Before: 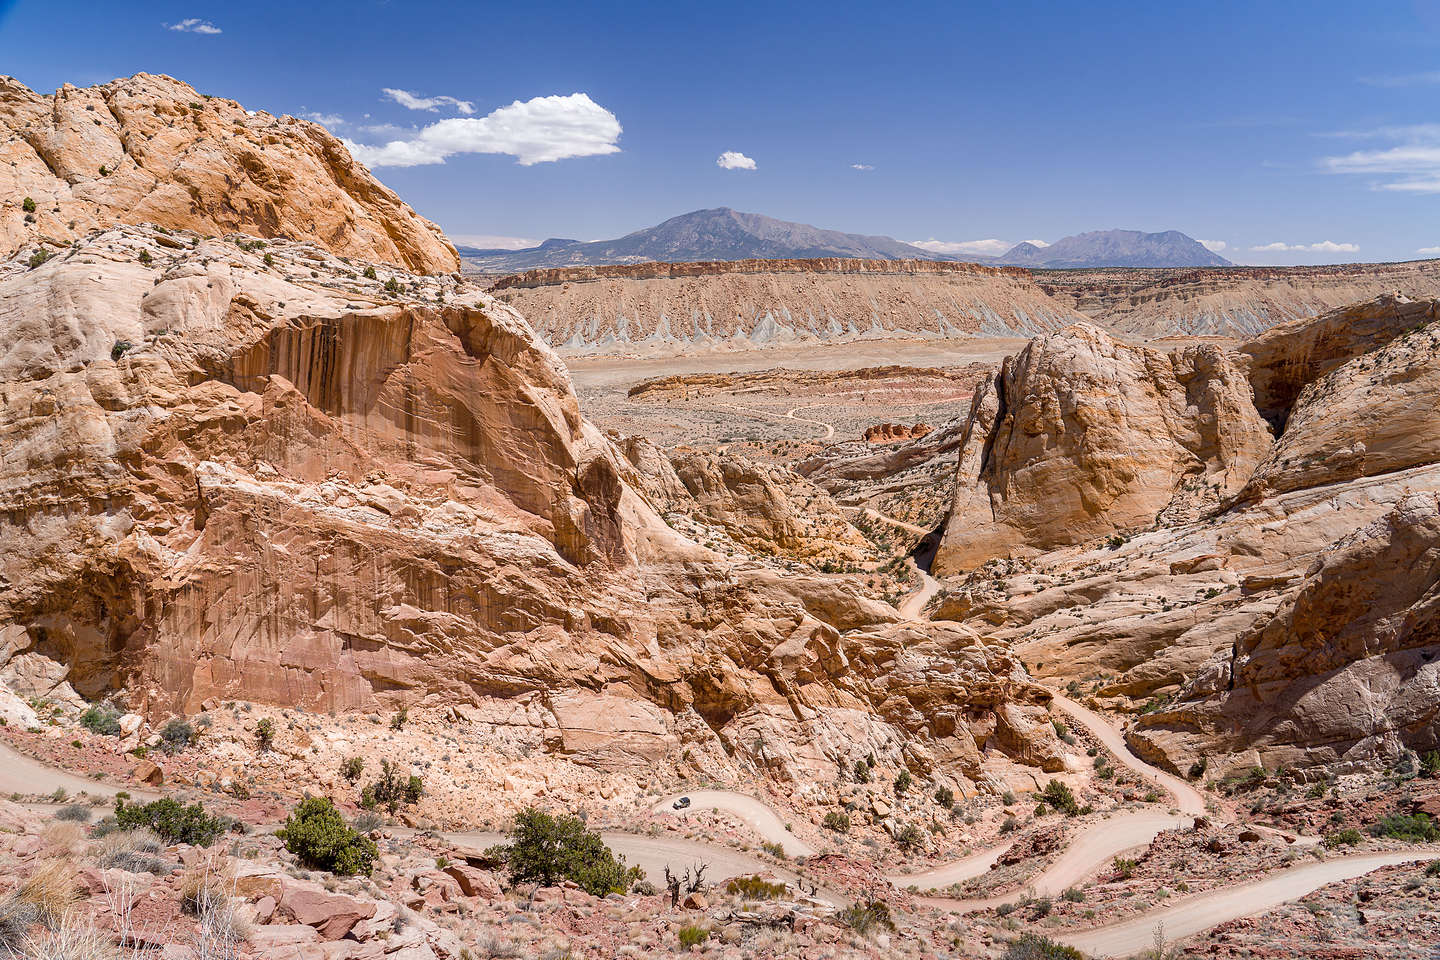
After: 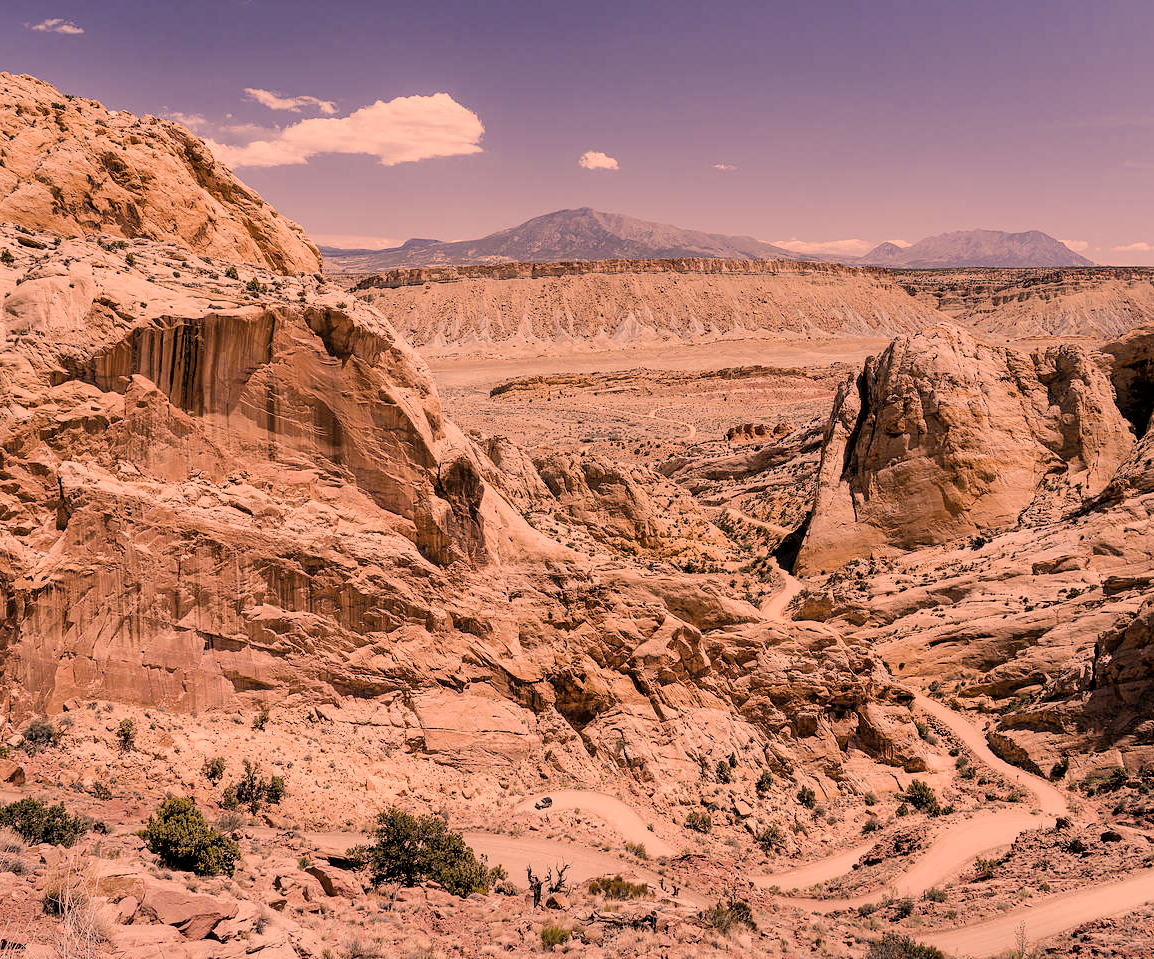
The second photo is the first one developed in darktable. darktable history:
crop and rotate: left 9.597%, right 10.195%
color correction: highlights a* 40, highlights b* 40, saturation 0.69
filmic rgb: black relative exposure -5 EV, hardness 2.88, contrast 1.2
